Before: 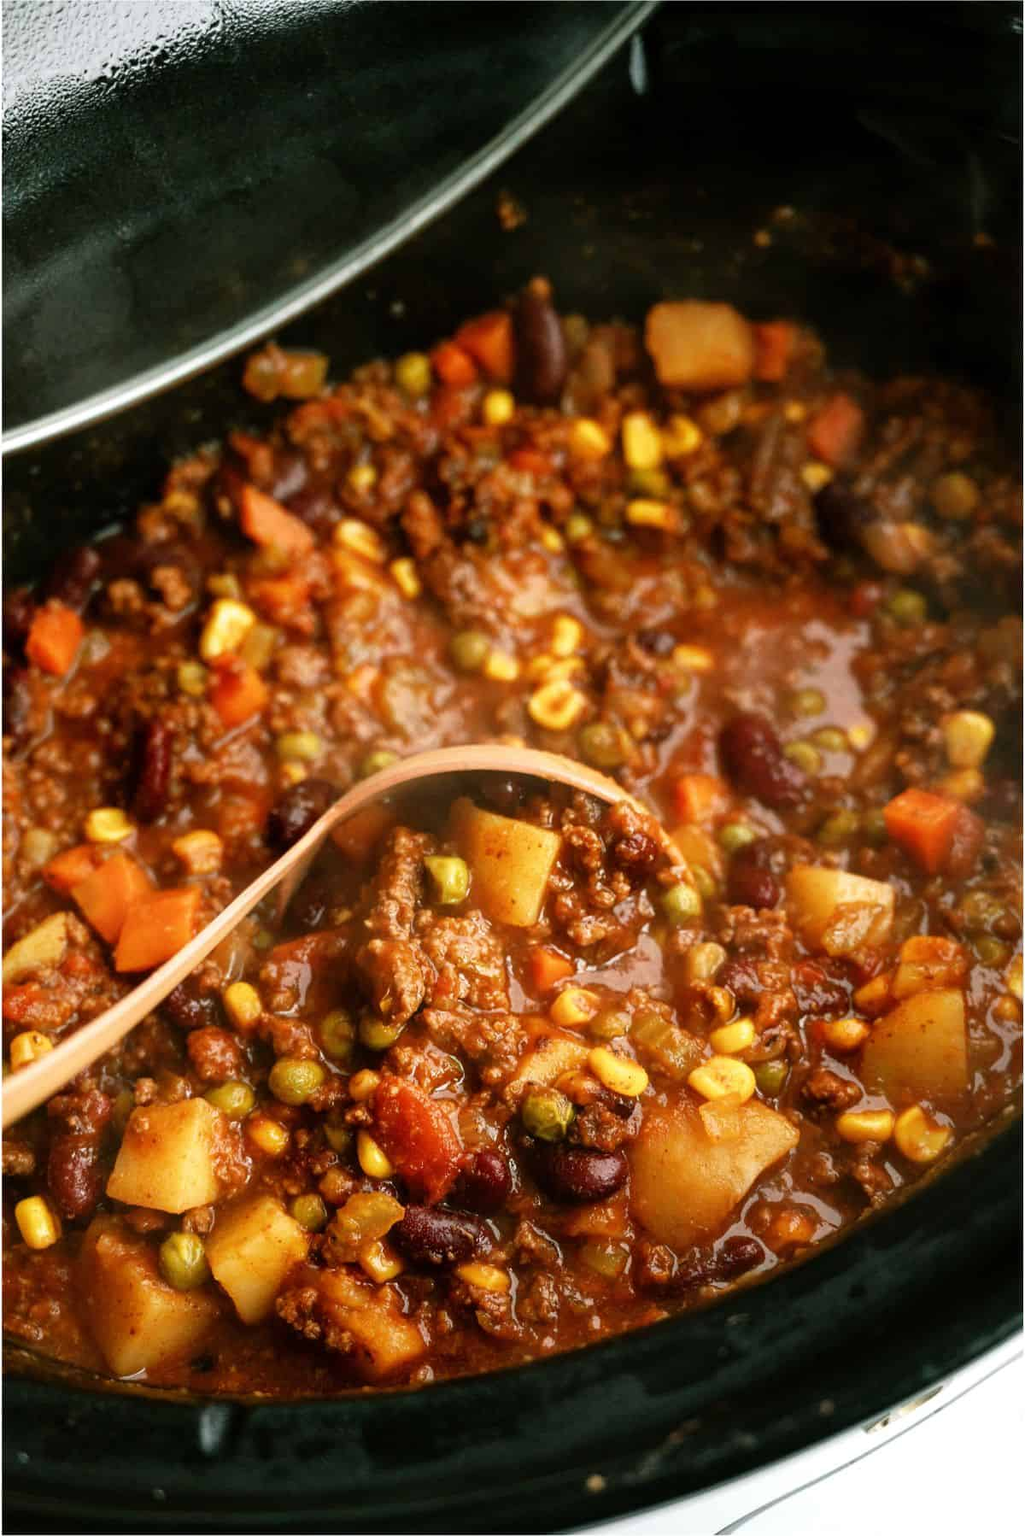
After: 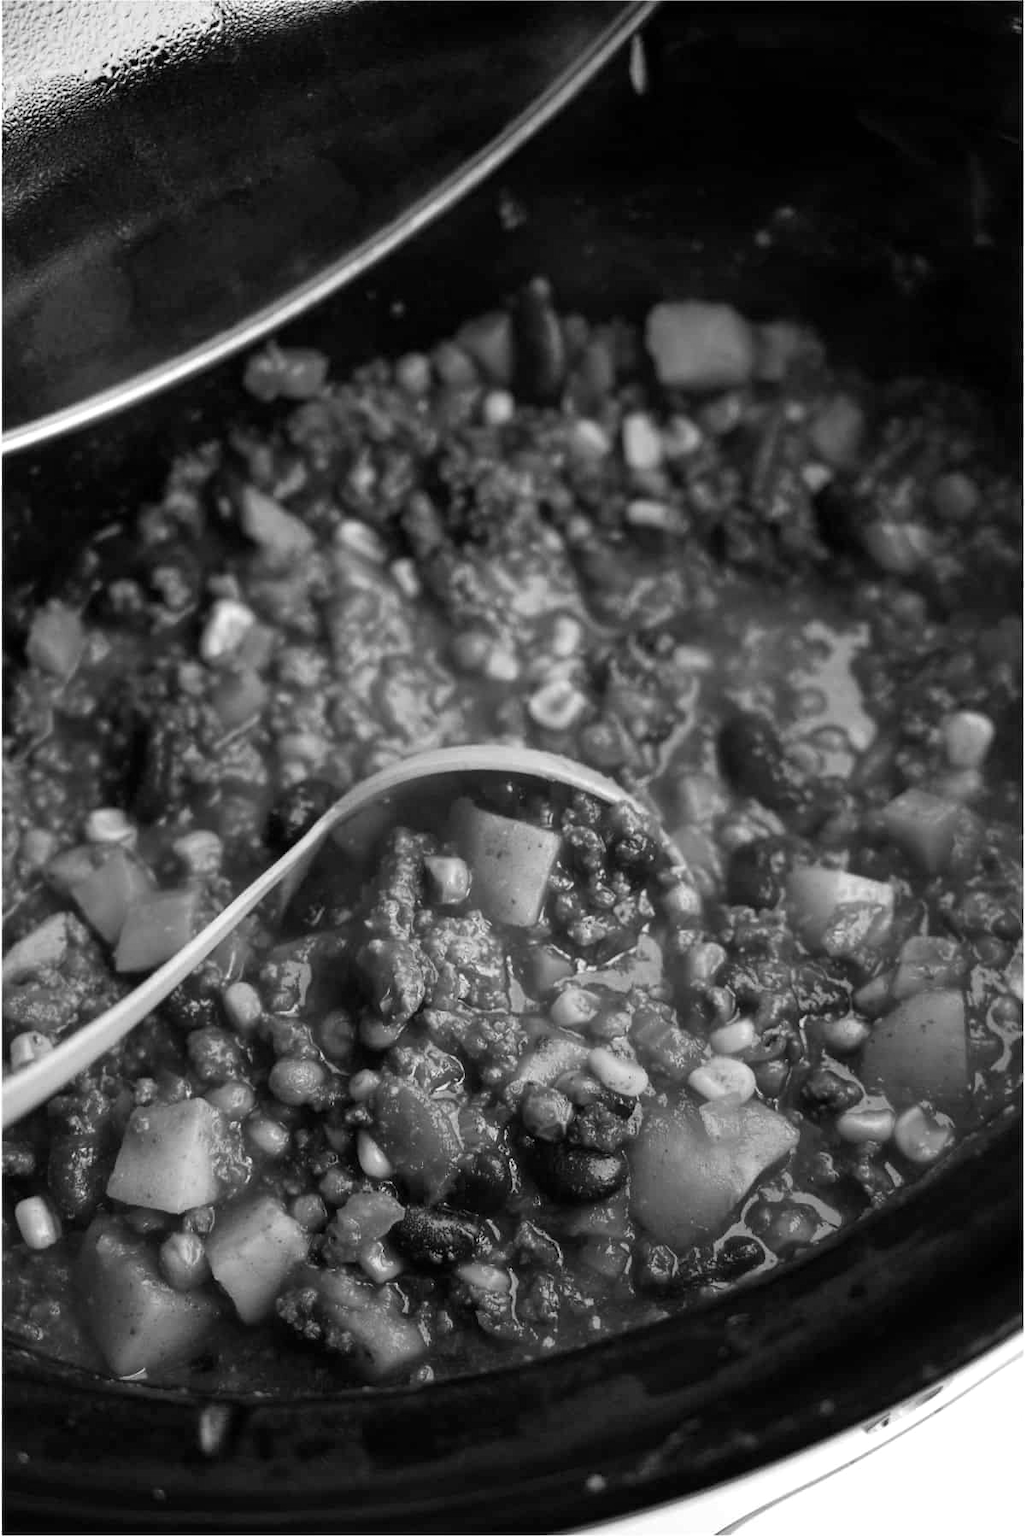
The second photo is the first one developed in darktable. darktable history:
color calibration: output gray [0.18, 0.41, 0.41, 0], illuminant custom, x 0.367, y 0.392, temperature 4432.92 K
